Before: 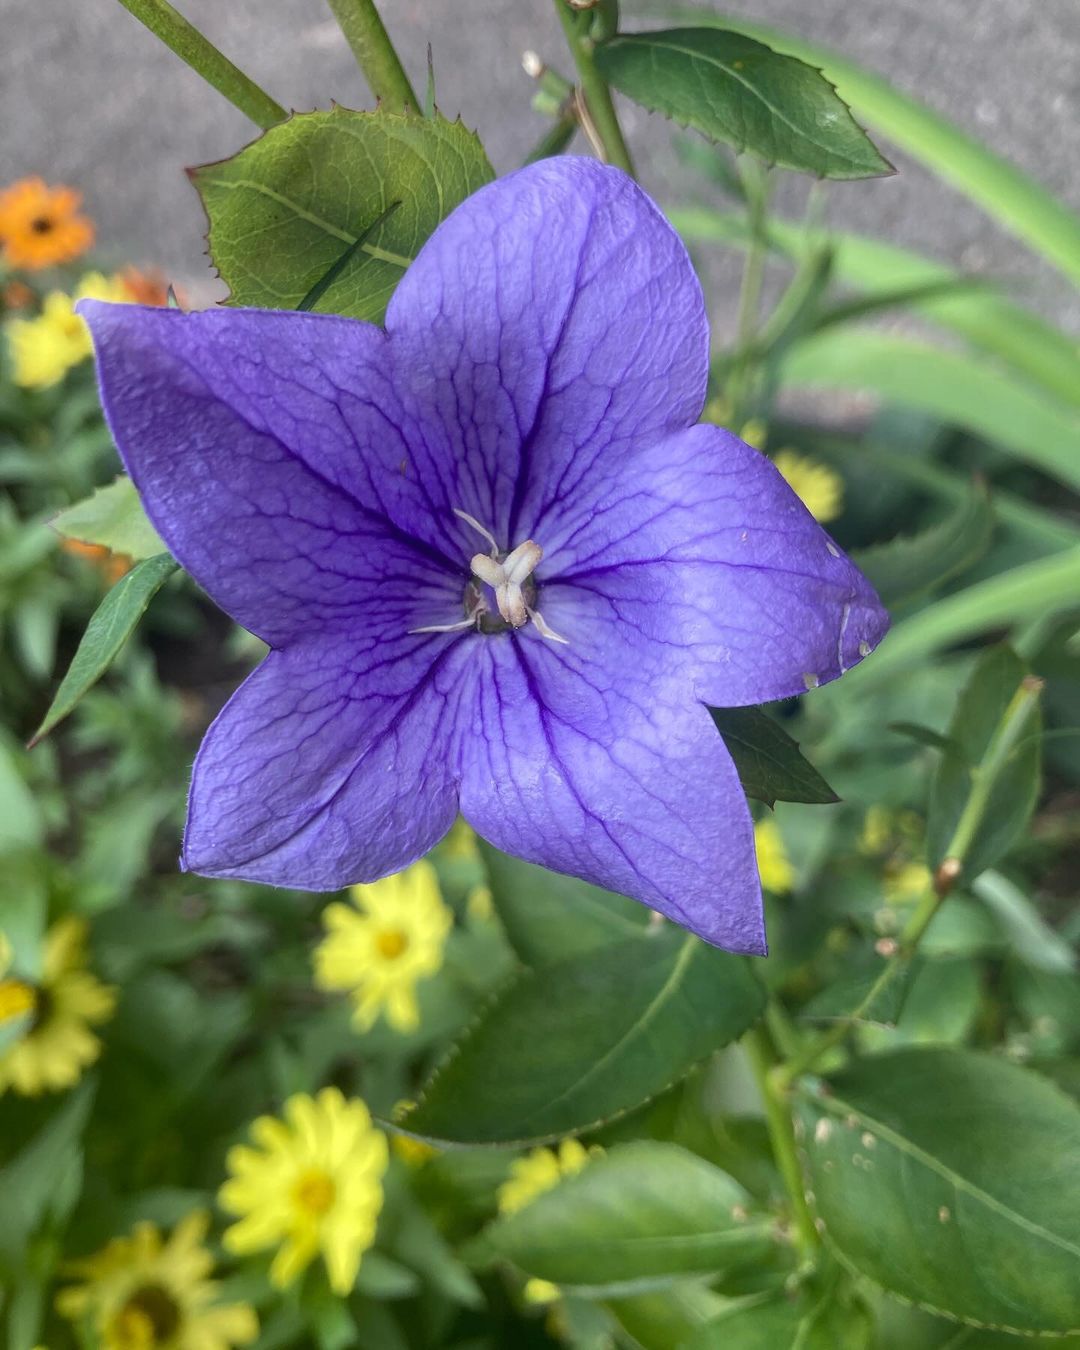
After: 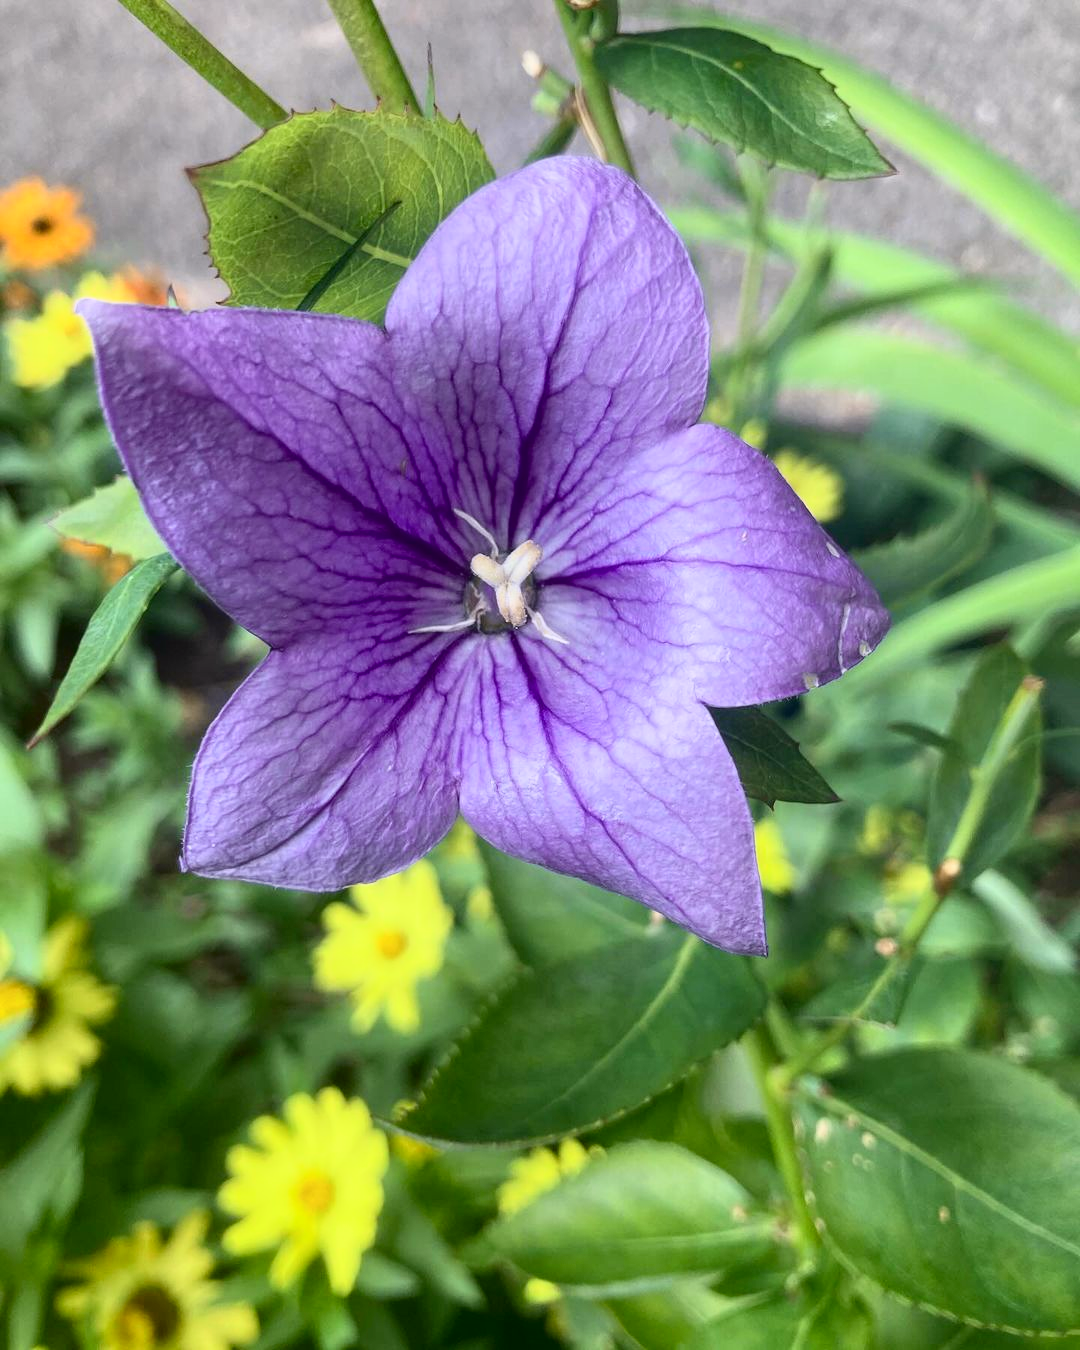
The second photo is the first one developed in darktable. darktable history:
tone curve: curves: ch0 [(0, 0.023) (0.113, 0.084) (0.285, 0.301) (0.673, 0.796) (0.845, 0.932) (0.994, 0.971)]; ch1 [(0, 0) (0.456, 0.437) (0.498, 0.5) (0.57, 0.559) (0.631, 0.639) (1, 1)]; ch2 [(0, 0) (0.417, 0.44) (0.46, 0.453) (0.502, 0.507) (0.55, 0.57) (0.67, 0.712) (1, 1)], color space Lab, independent channels, preserve colors none
